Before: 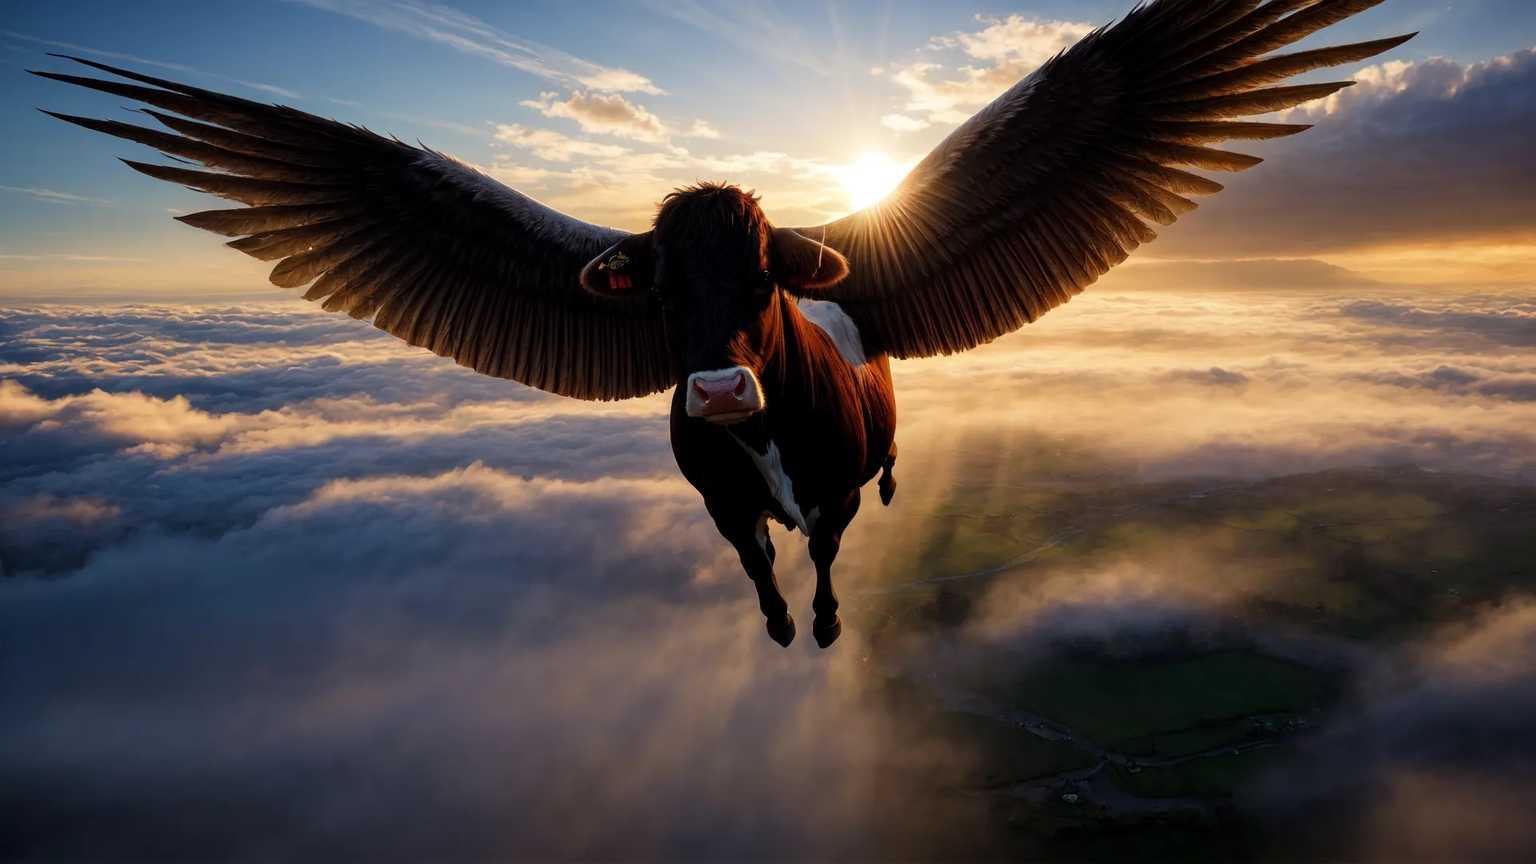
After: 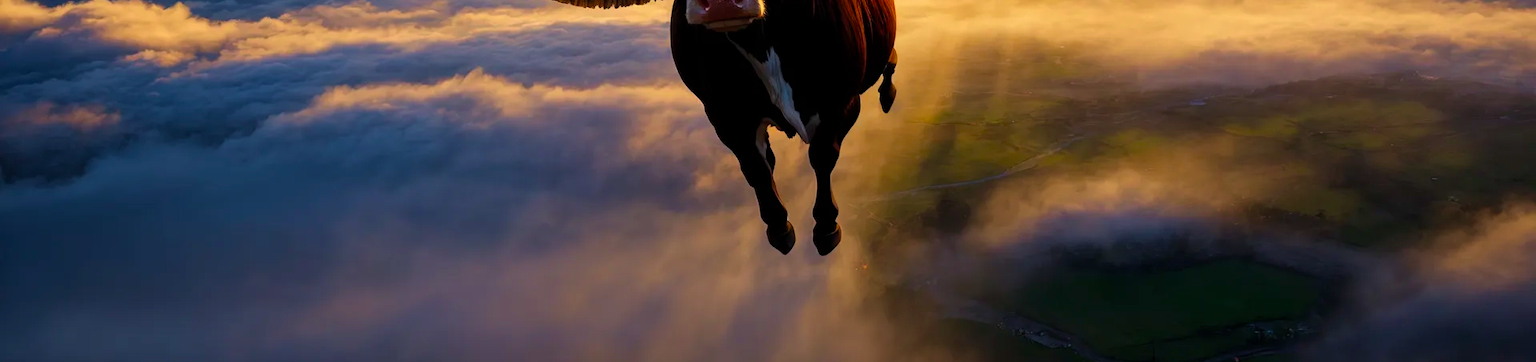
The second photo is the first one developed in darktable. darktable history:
velvia: on, module defaults
crop: top 45.551%, bottom 12.262%
color balance rgb: perceptual saturation grading › global saturation 25%, global vibrance 20%
